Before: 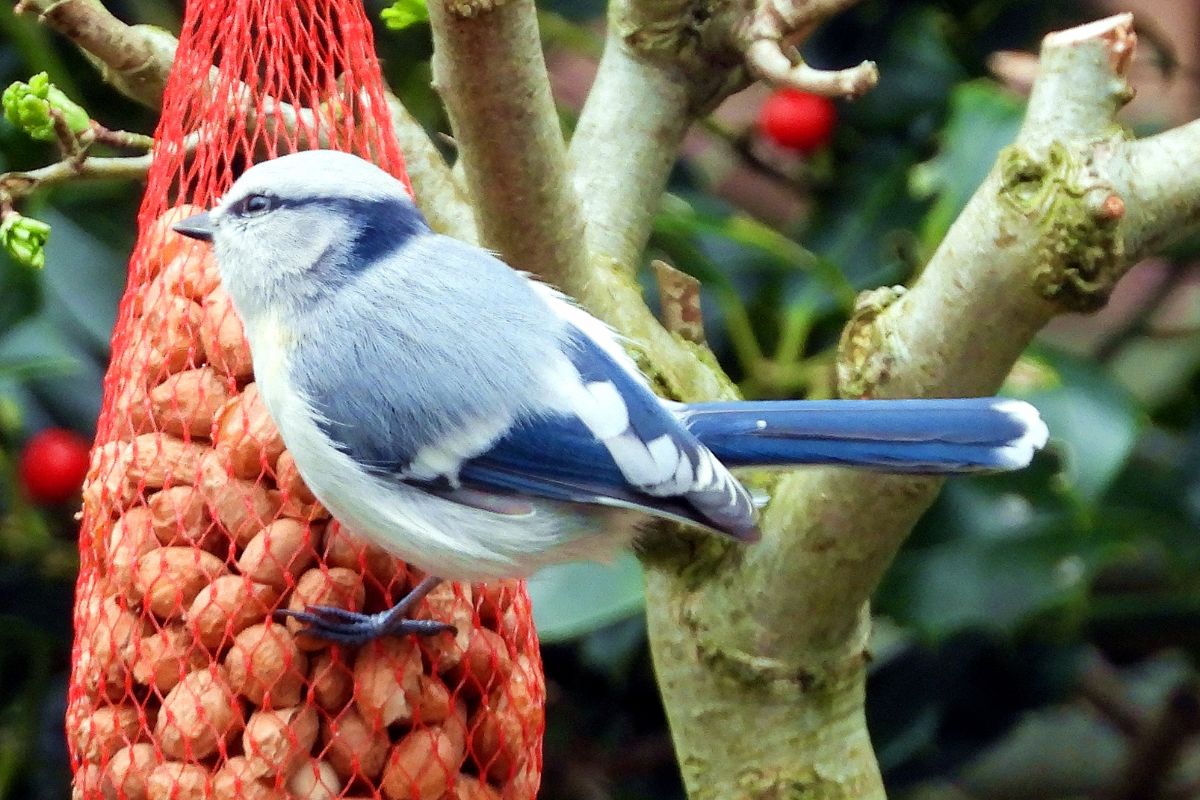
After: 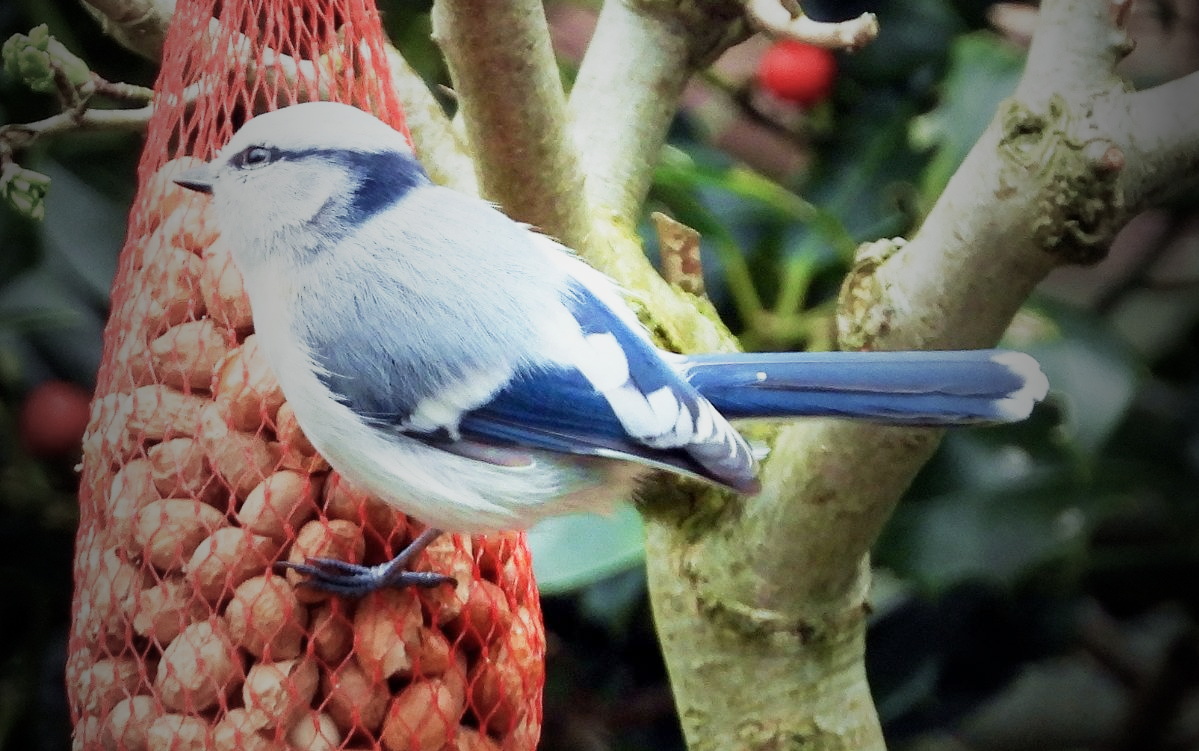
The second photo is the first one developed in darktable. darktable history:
base curve: curves: ch0 [(0, 0) (0.088, 0.125) (0.176, 0.251) (0.354, 0.501) (0.613, 0.749) (1, 0.877)], preserve colors none
crop and rotate: top 6.026%
vignetting: fall-off start 18.43%, fall-off radius 137.93%, brightness -0.856, width/height ratio 0.62, shape 0.579, unbound false
